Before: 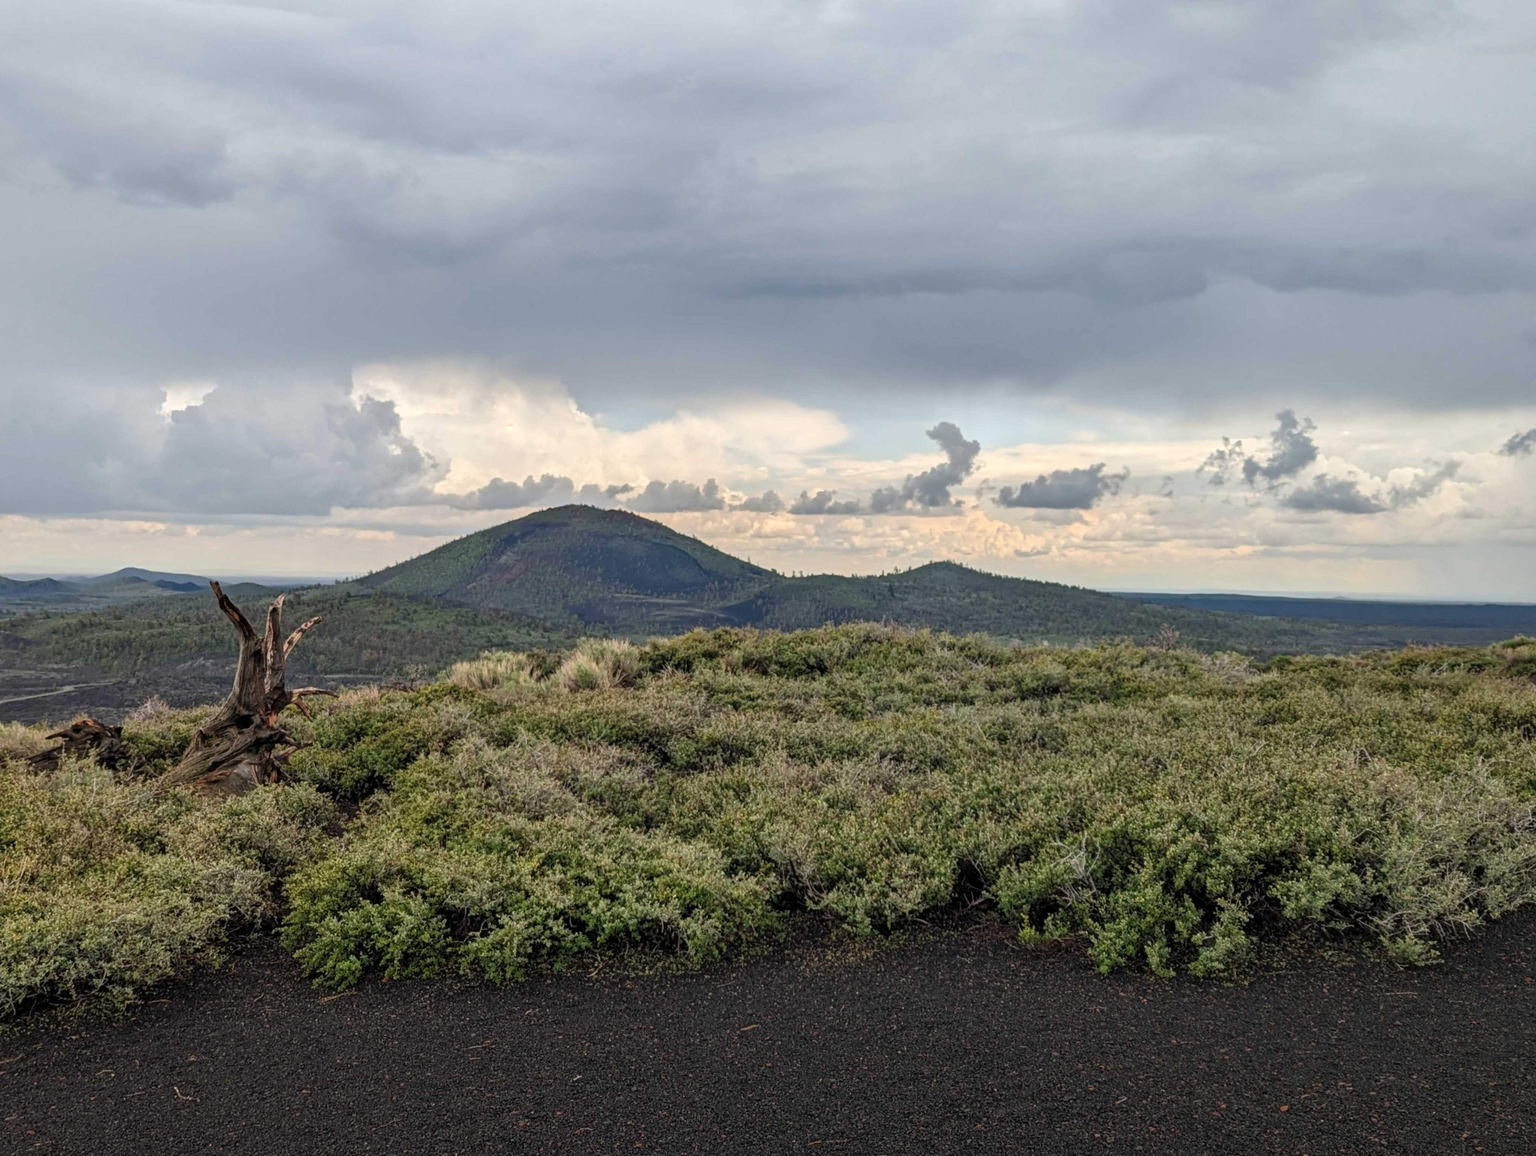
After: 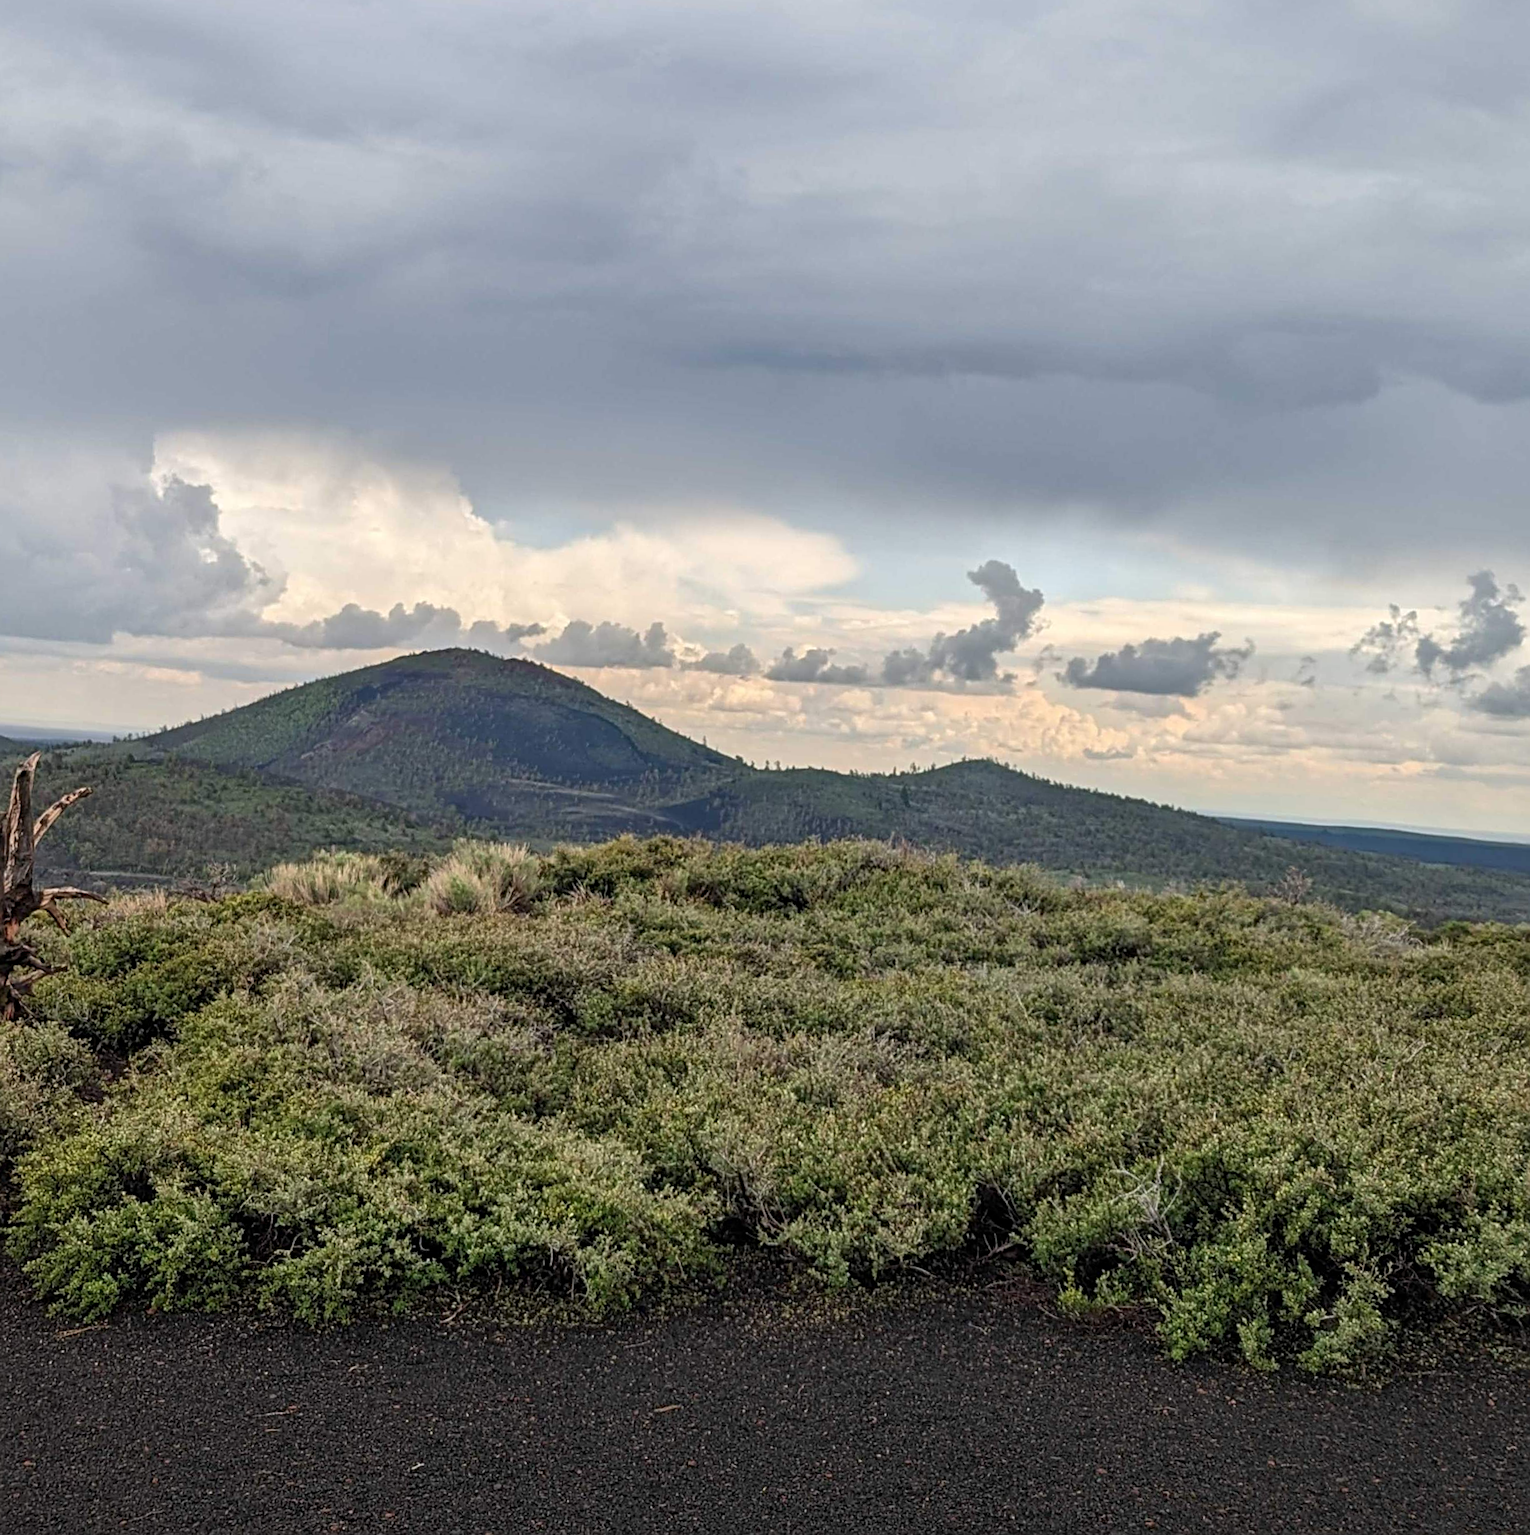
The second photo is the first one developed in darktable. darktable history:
crop and rotate: angle -3.27°, left 14.277%, top 0.028%, right 10.766%, bottom 0.028%
sharpen: radius 3.119
